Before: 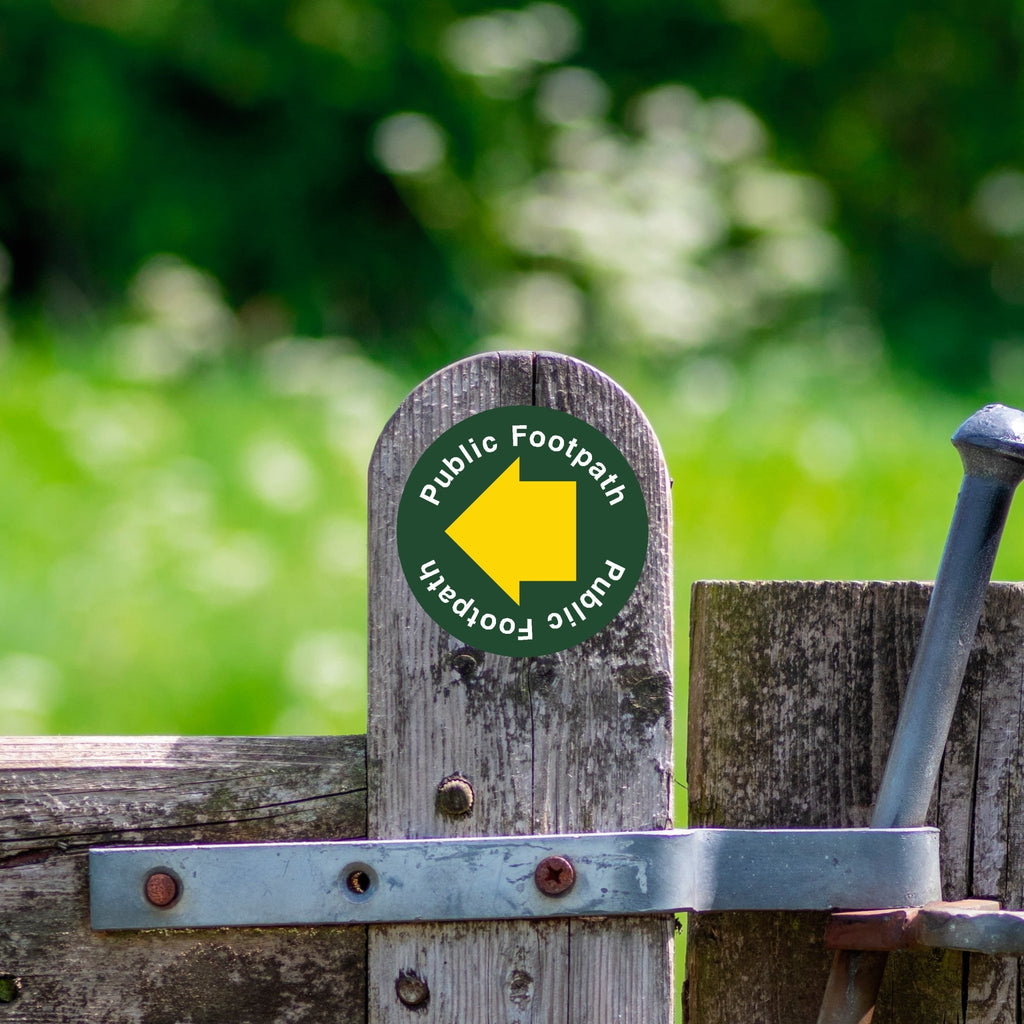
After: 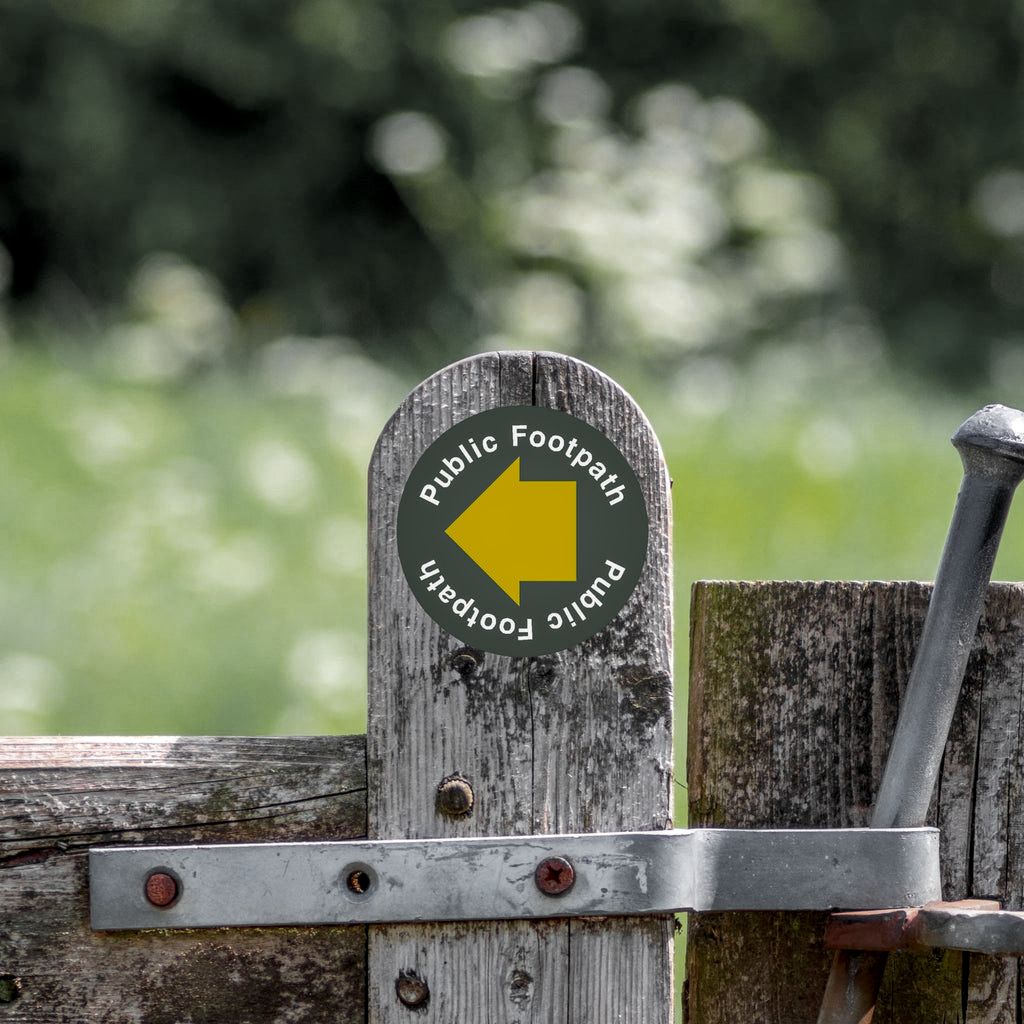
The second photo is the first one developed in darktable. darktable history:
local contrast: on, module defaults
color zones: curves: ch0 [(0.004, 0.388) (0.125, 0.392) (0.25, 0.404) (0.375, 0.5) (0.5, 0.5) (0.625, 0.5) (0.75, 0.5) (0.875, 0.5)]; ch1 [(0, 0.5) (0.125, 0.5) (0.25, 0.5) (0.375, 0.124) (0.524, 0.124) (0.645, 0.128) (0.789, 0.132) (0.914, 0.096) (0.998, 0.068)]
